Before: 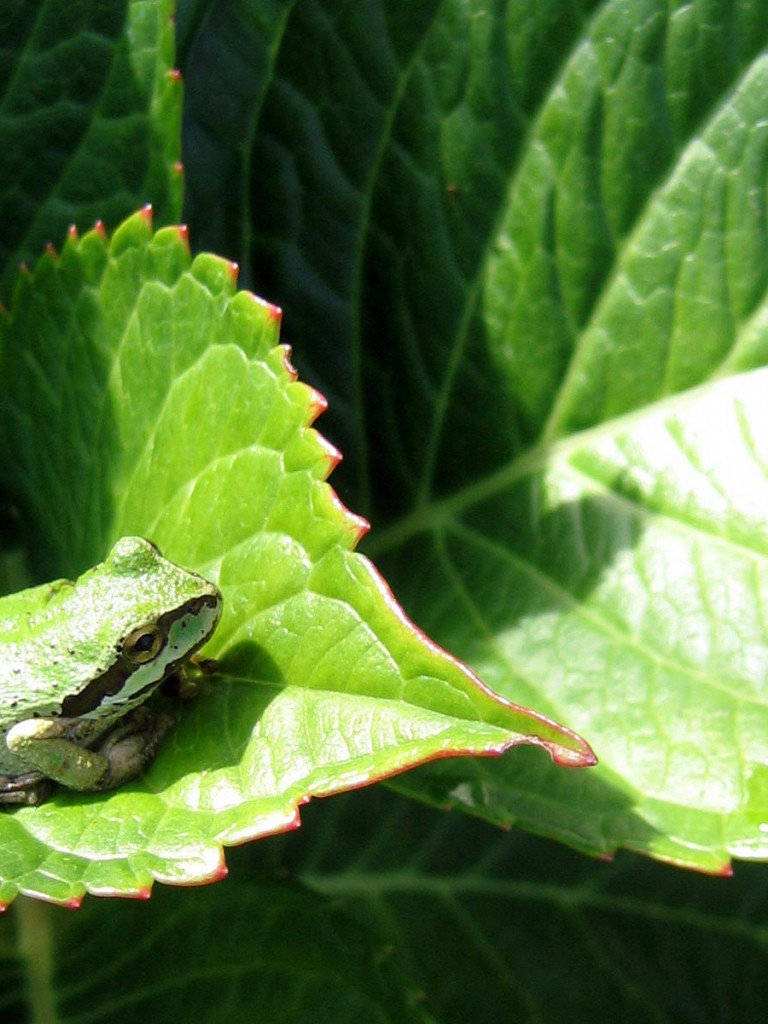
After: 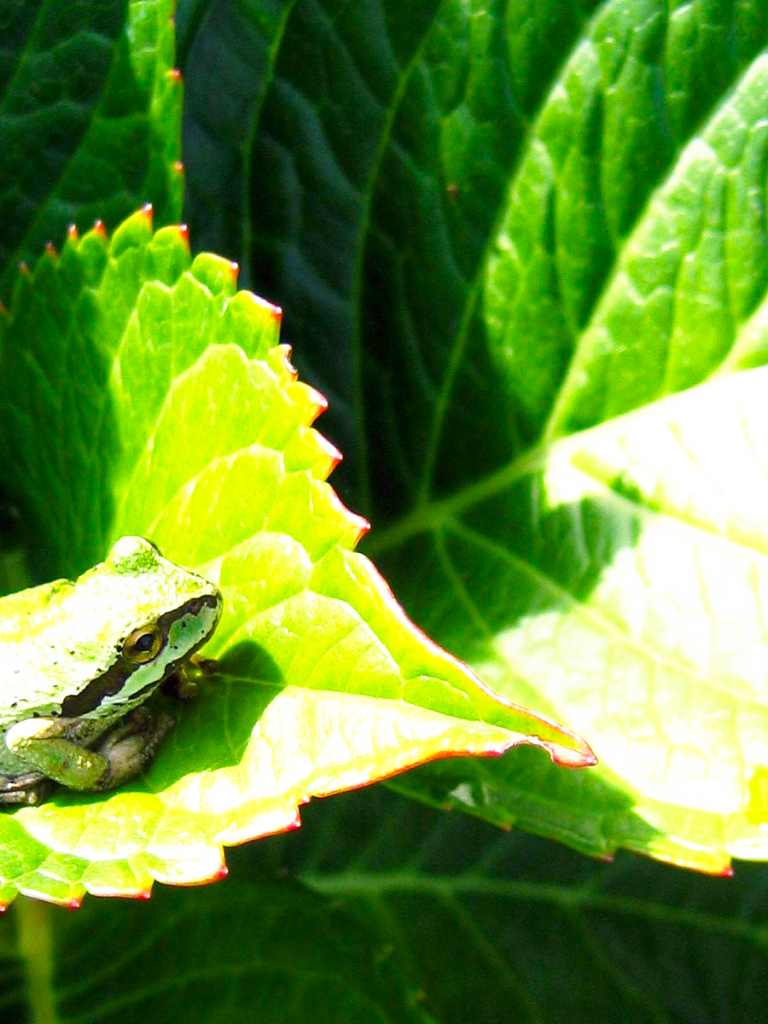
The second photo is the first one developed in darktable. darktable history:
color balance rgb: linear chroma grading › shadows -8%, linear chroma grading › global chroma 10%, perceptual saturation grading › global saturation 2%, perceptual saturation grading › highlights -2%, perceptual saturation grading › mid-tones 4%, perceptual saturation grading › shadows 8%, perceptual brilliance grading › global brilliance 2%, perceptual brilliance grading › highlights -4%, global vibrance 16%, saturation formula JzAzBz (2021)
base curve: curves: ch0 [(0, 0) (0.495, 0.917) (1, 1)], preserve colors none
